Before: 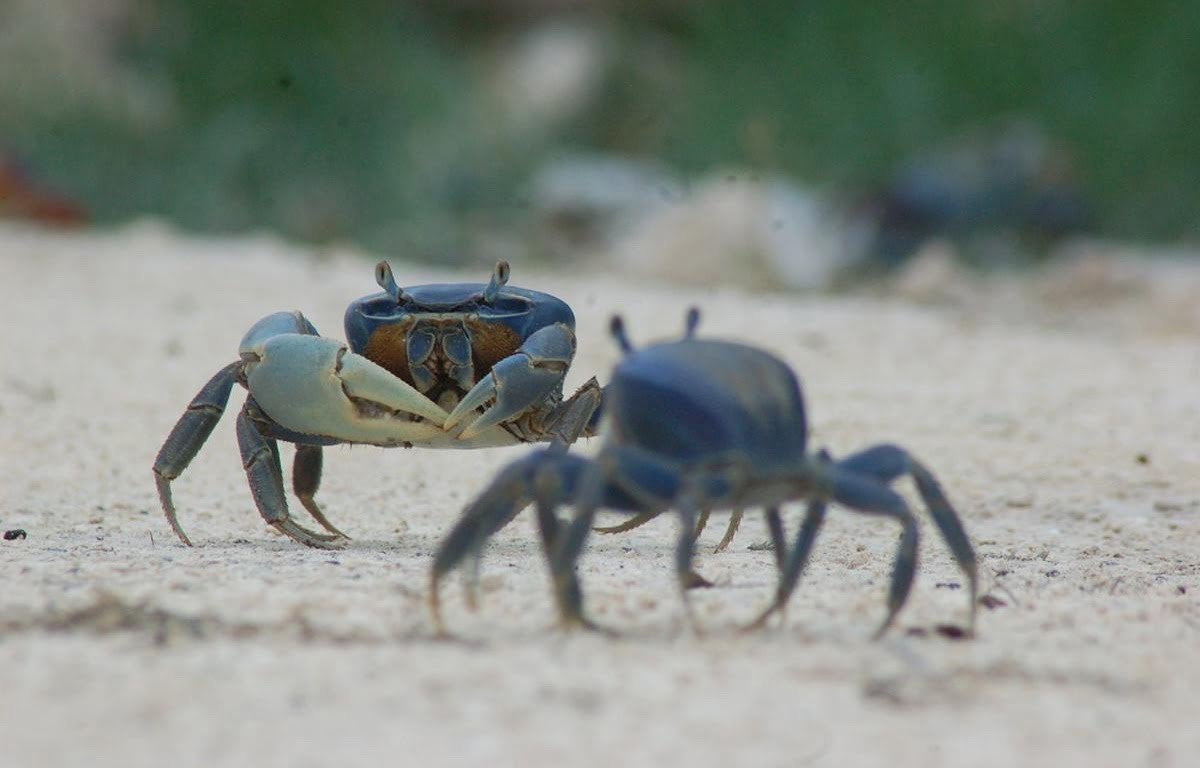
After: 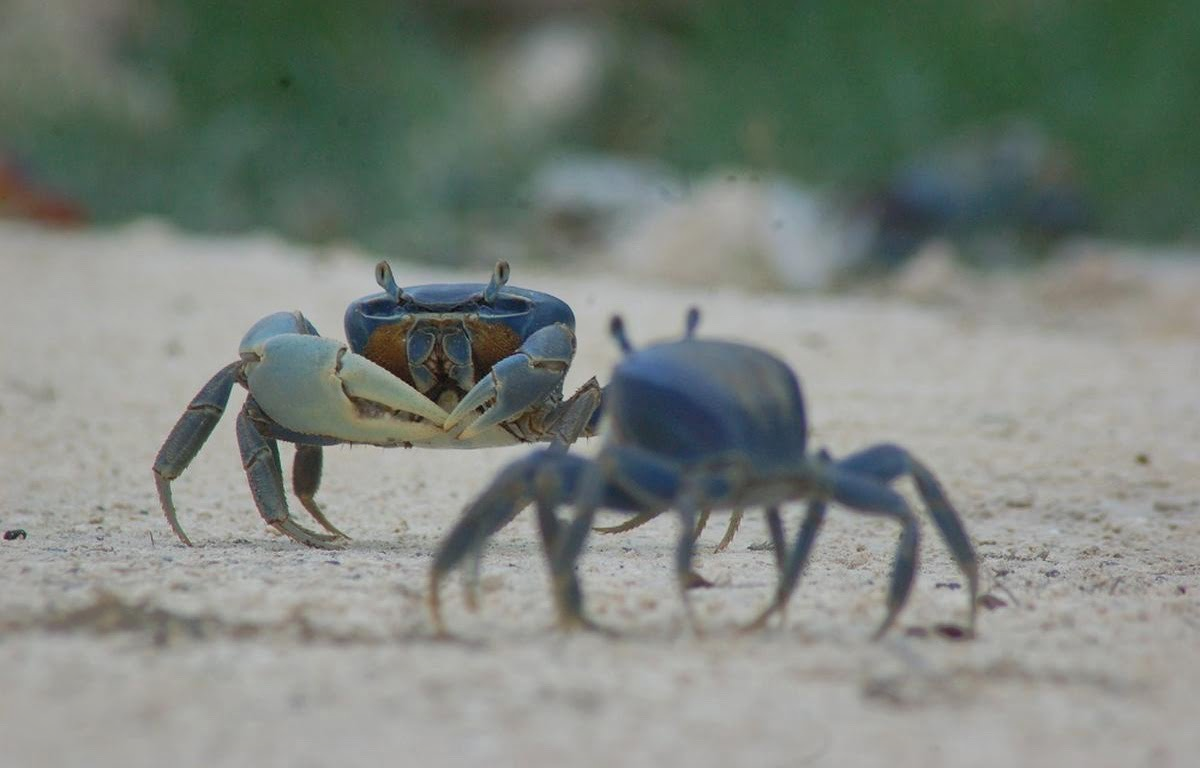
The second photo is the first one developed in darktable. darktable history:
shadows and highlights: shadows 40.01, highlights -59.89
